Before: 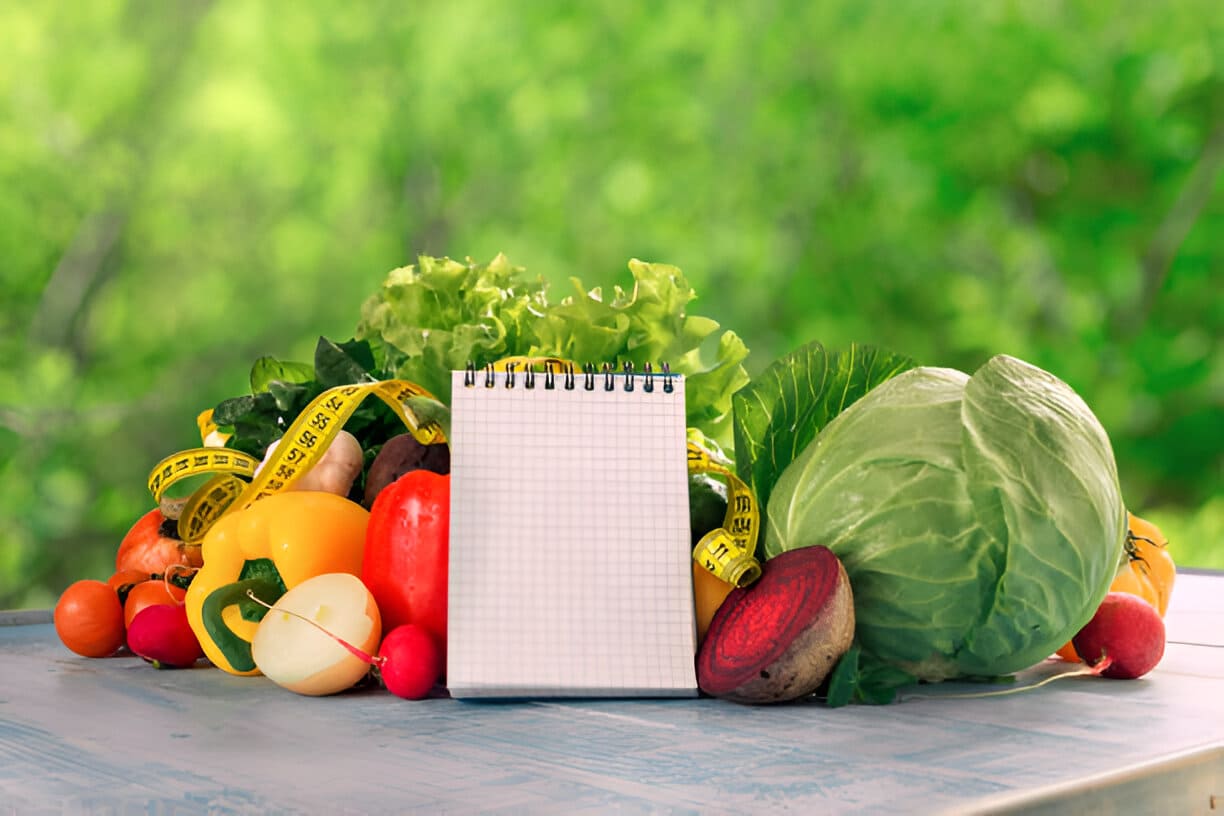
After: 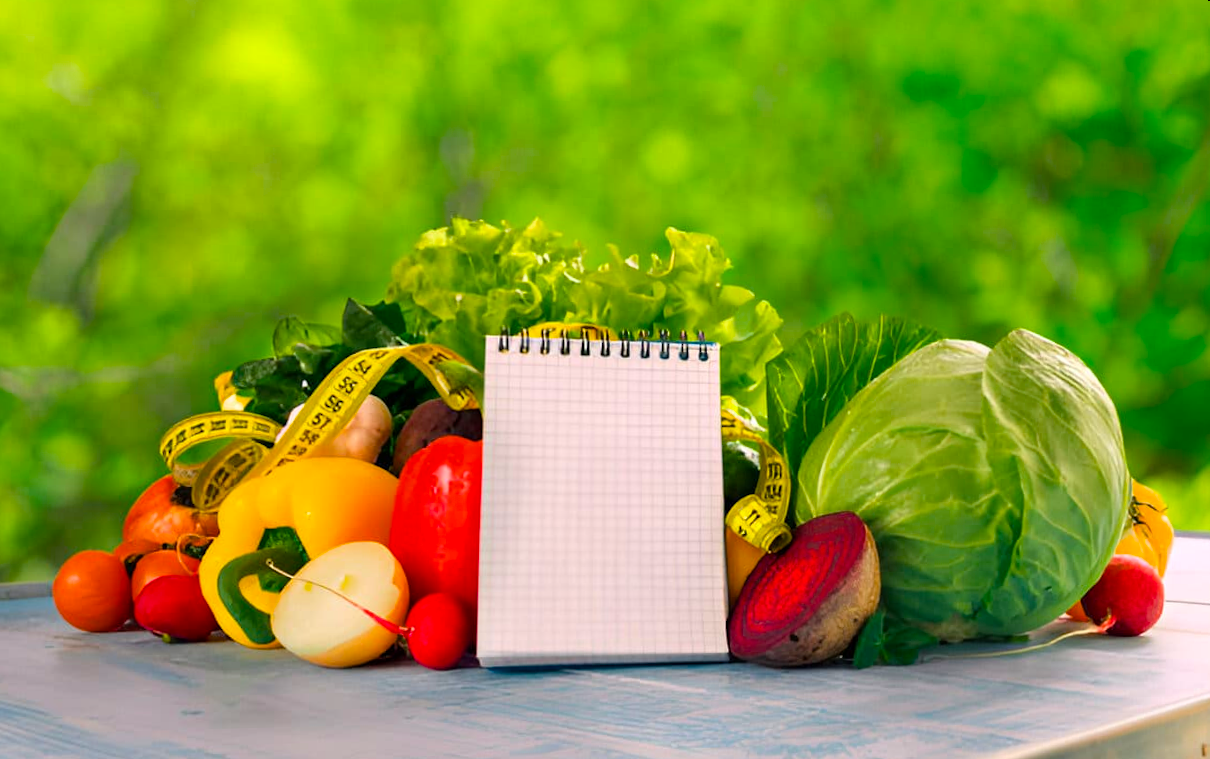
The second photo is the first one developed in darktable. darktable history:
color balance rgb: linear chroma grading › global chroma 10%, perceptual saturation grading › global saturation 30%, global vibrance 10%
rotate and perspective: rotation 0.679°, lens shift (horizontal) 0.136, crop left 0.009, crop right 0.991, crop top 0.078, crop bottom 0.95
